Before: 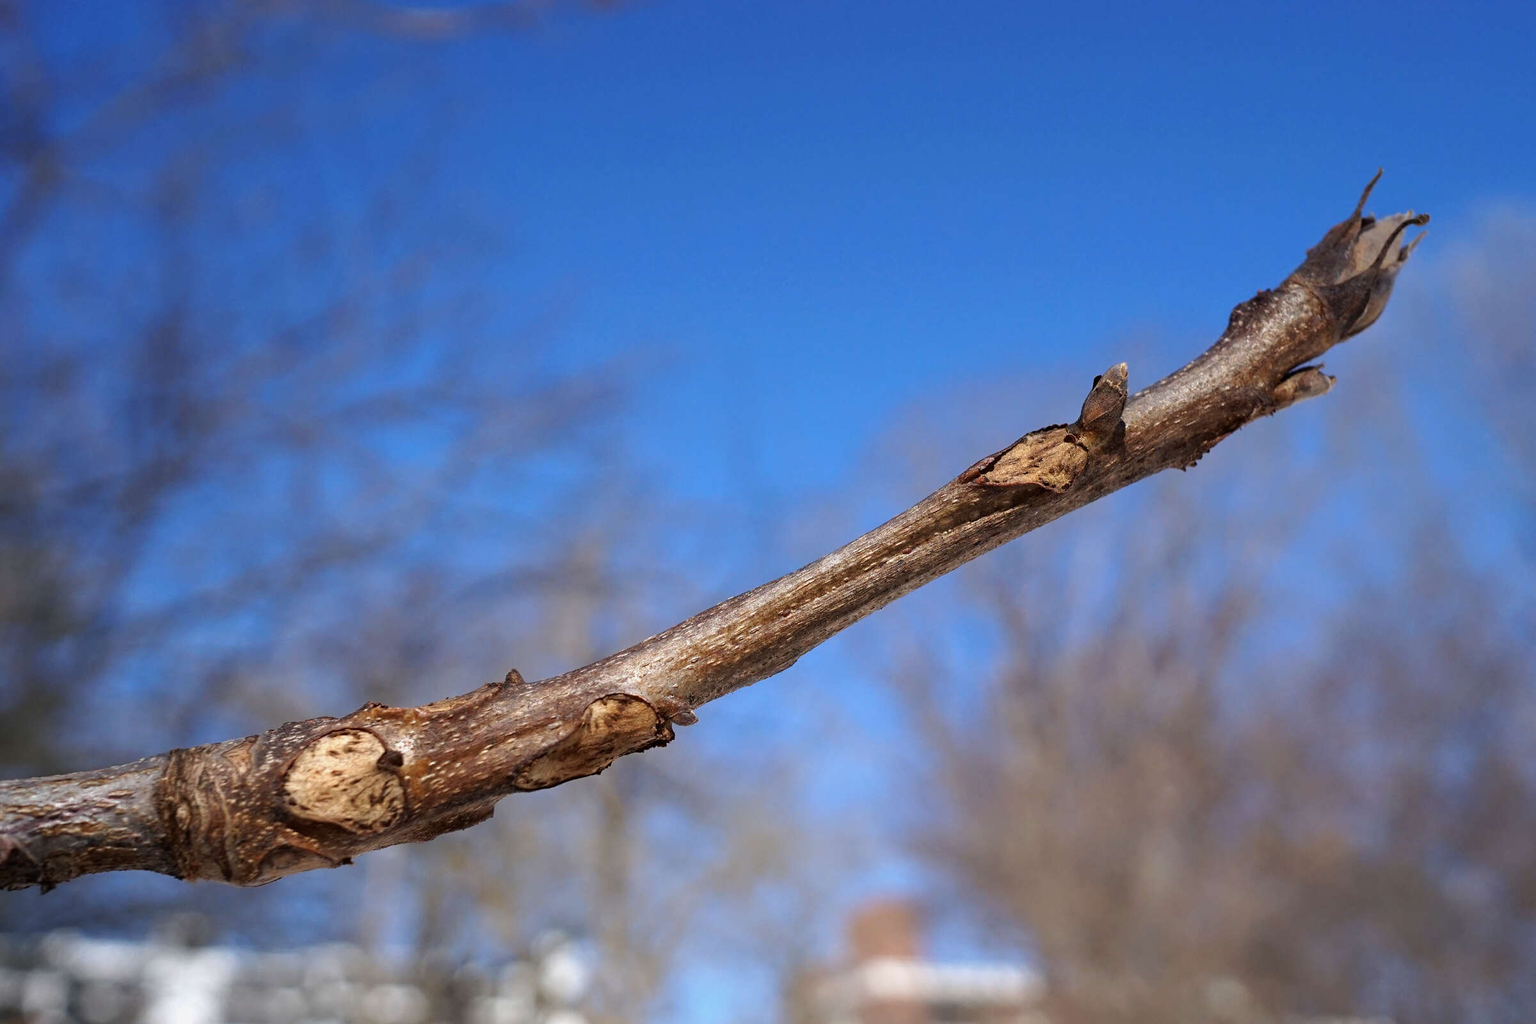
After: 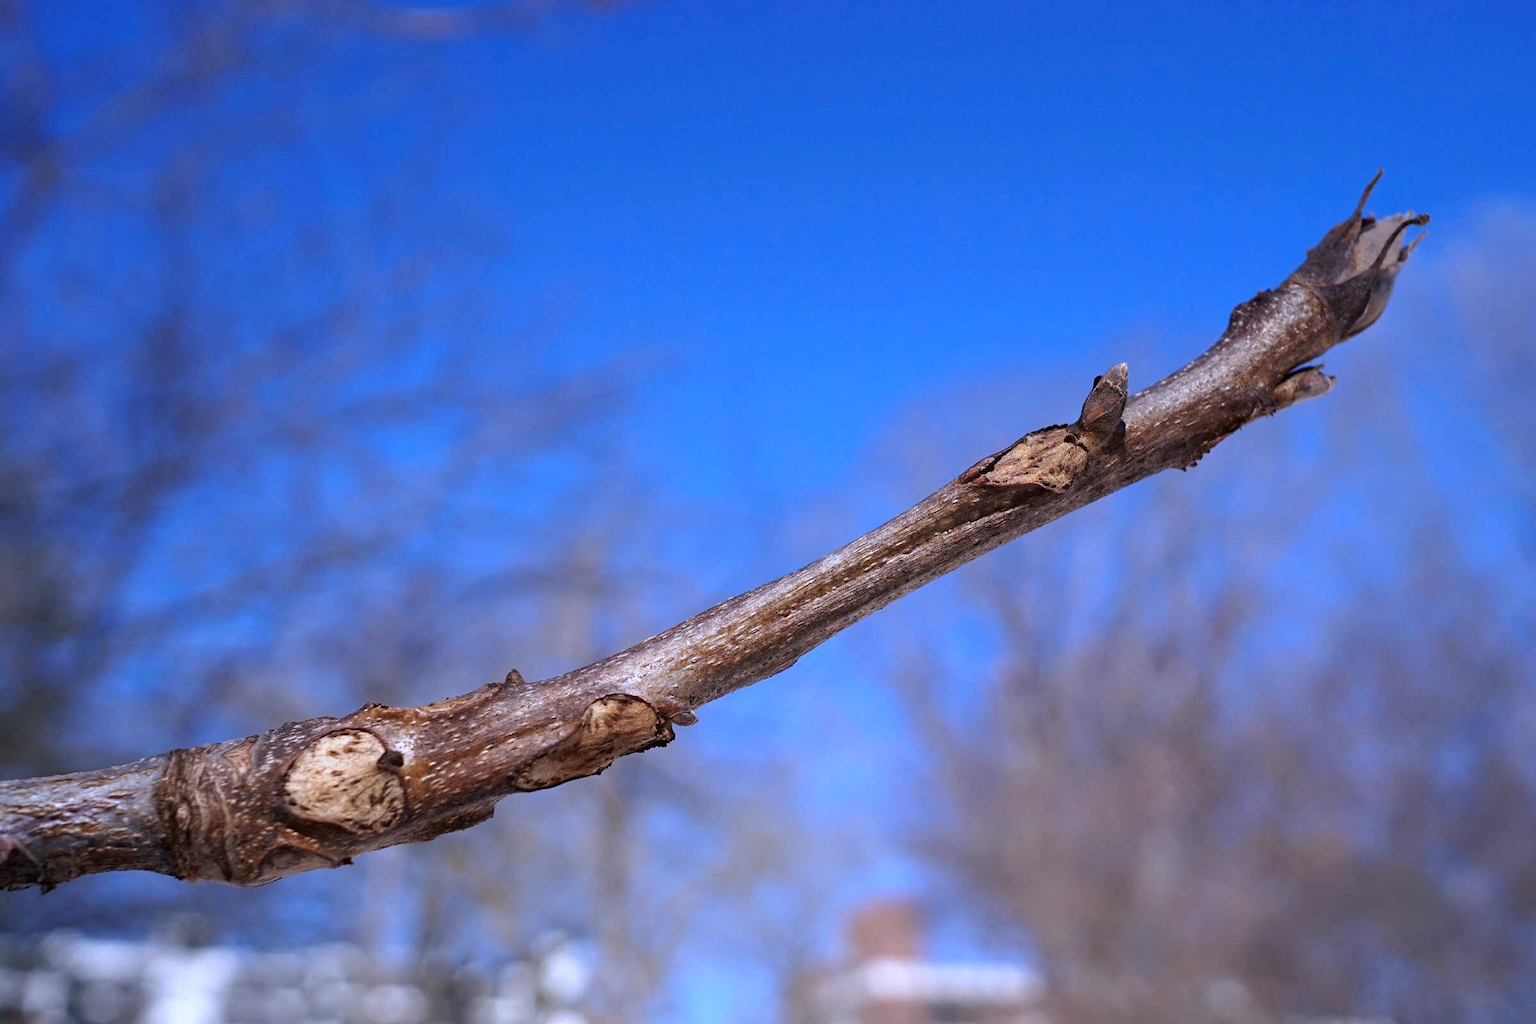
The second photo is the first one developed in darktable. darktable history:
color calibration: illuminant as shot in camera, x 0.377, y 0.393, temperature 4210.33 K
exposure: compensate highlight preservation false
